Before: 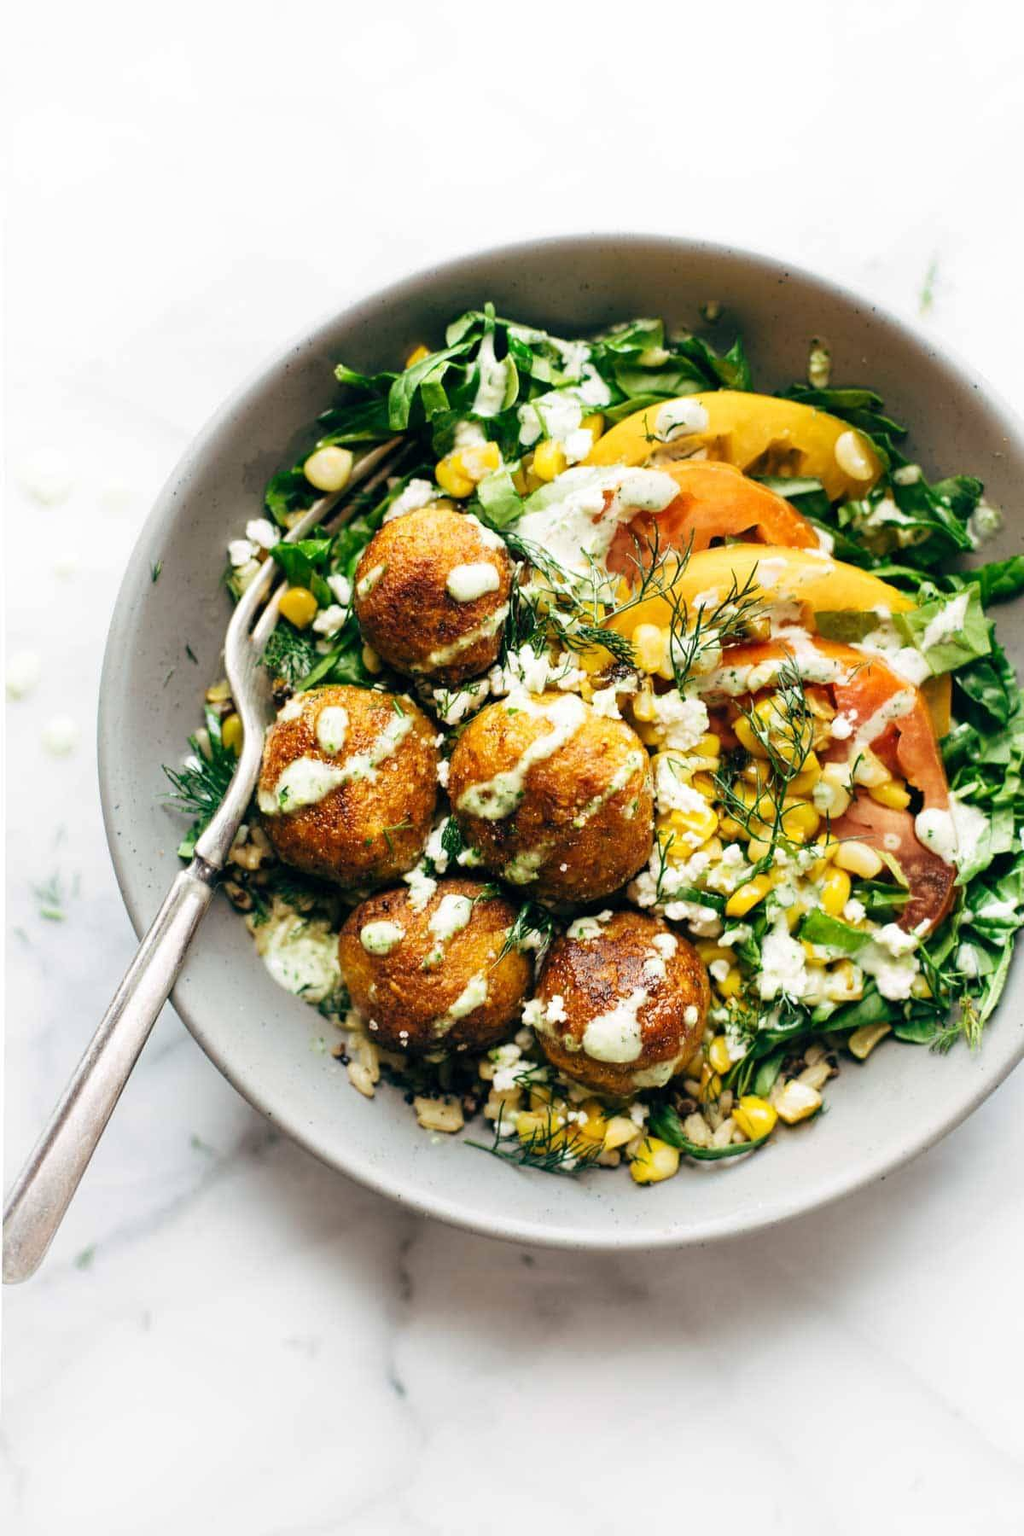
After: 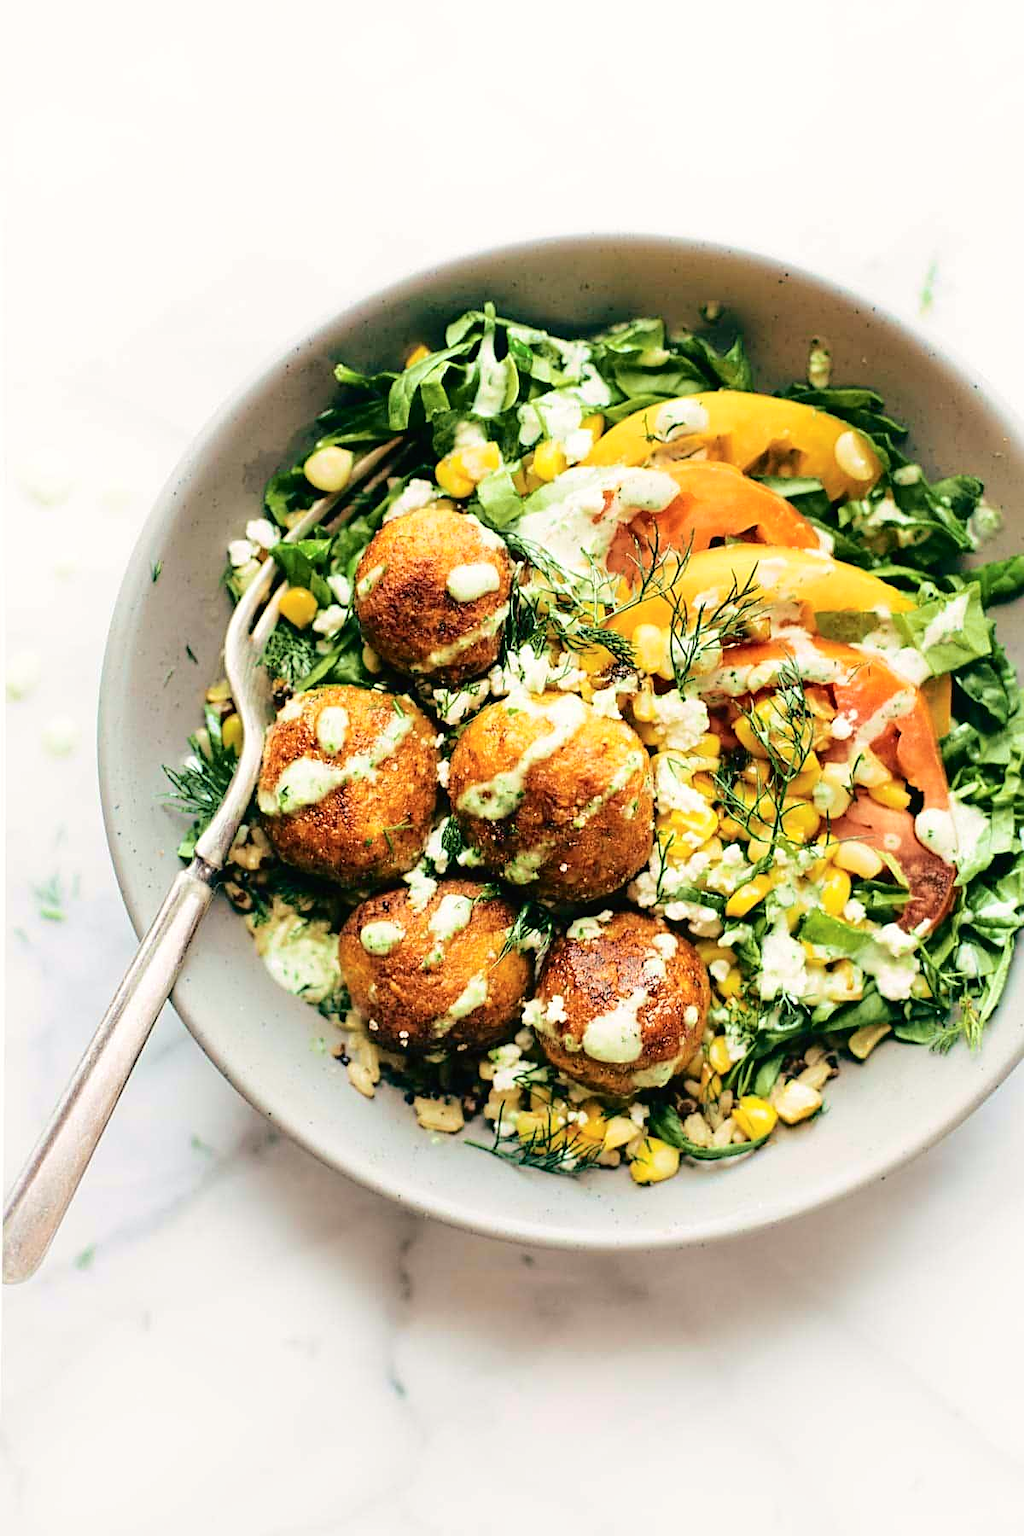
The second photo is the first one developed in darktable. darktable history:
velvia: strength 15.26%
sharpen: on, module defaults
tone curve: curves: ch0 [(0, 0.01) (0.052, 0.045) (0.136, 0.133) (0.275, 0.35) (0.43, 0.54) (0.676, 0.751) (0.89, 0.919) (1, 1)]; ch1 [(0, 0) (0.094, 0.081) (0.285, 0.299) (0.385, 0.403) (0.447, 0.429) (0.495, 0.496) (0.544, 0.552) (0.589, 0.612) (0.722, 0.728) (1, 1)]; ch2 [(0, 0) (0.257, 0.217) (0.43, 0.421) (0.498, 0.507) (0.531, 0.544) (0.56, 0.579) (0.625, 0.642) (1, 1)], color space Lab, independent channels, preserve colors none
